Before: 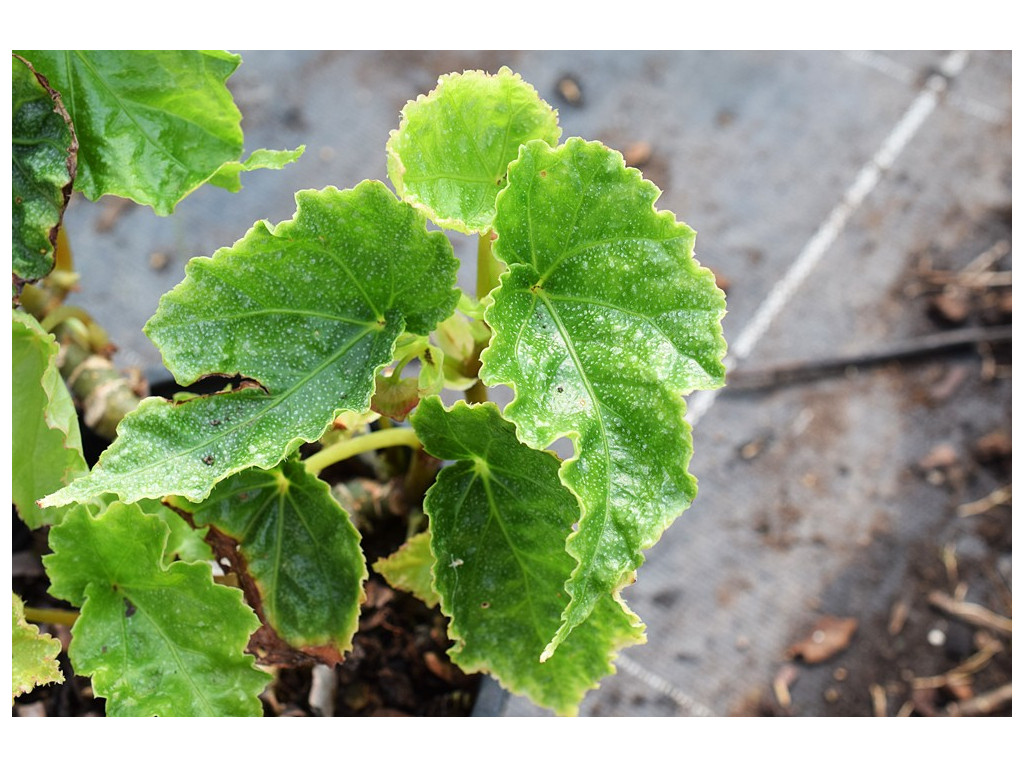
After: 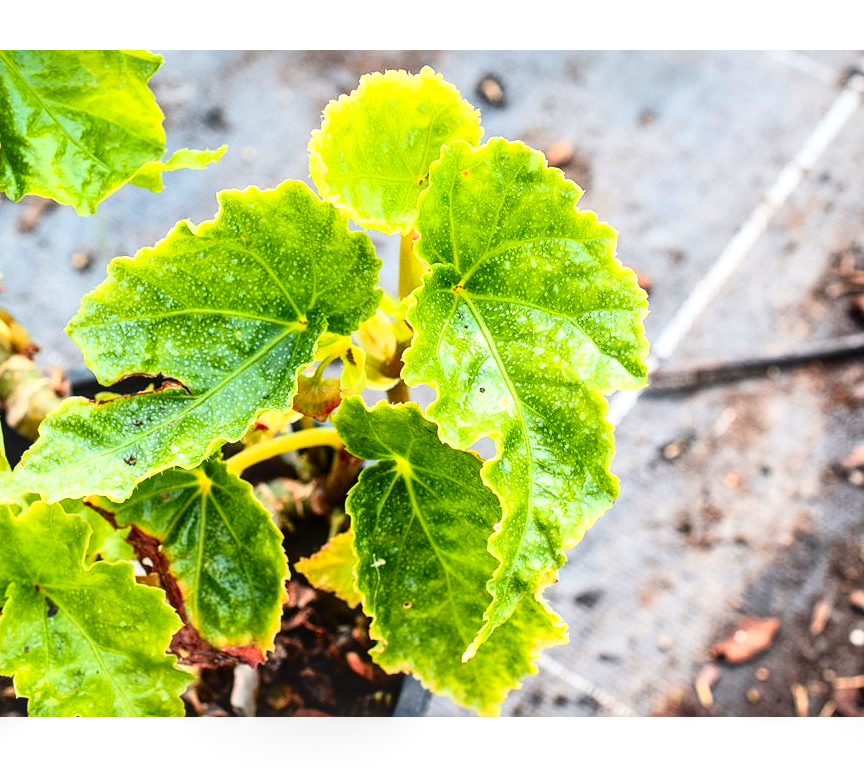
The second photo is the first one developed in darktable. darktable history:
tone equalizer: -7 EV 0.148 EV, -6 EV 0.639 EV, -5 EV 1.14 EV, -4 EV 1.35 EV, -3 EV 1.13 EV, -2 EV 0.6 EV, -1 EV 0.163 EV
local contrast: on, module defaults
contrast brightness saturation: contrast 0.401, brightness 0.103, saturation 0.21
crop: left 7.713%, right 7.852%
exposure: black level correction 0.001, exposure 0.015 EV, compensate exposure bias true, compensate highlight preservation false
color zones: curves: ch1 [(0.24, 0.629) (0.75, 0.5)]; ch2 [(0.255, 0.454) (0.745, 0.491)]
